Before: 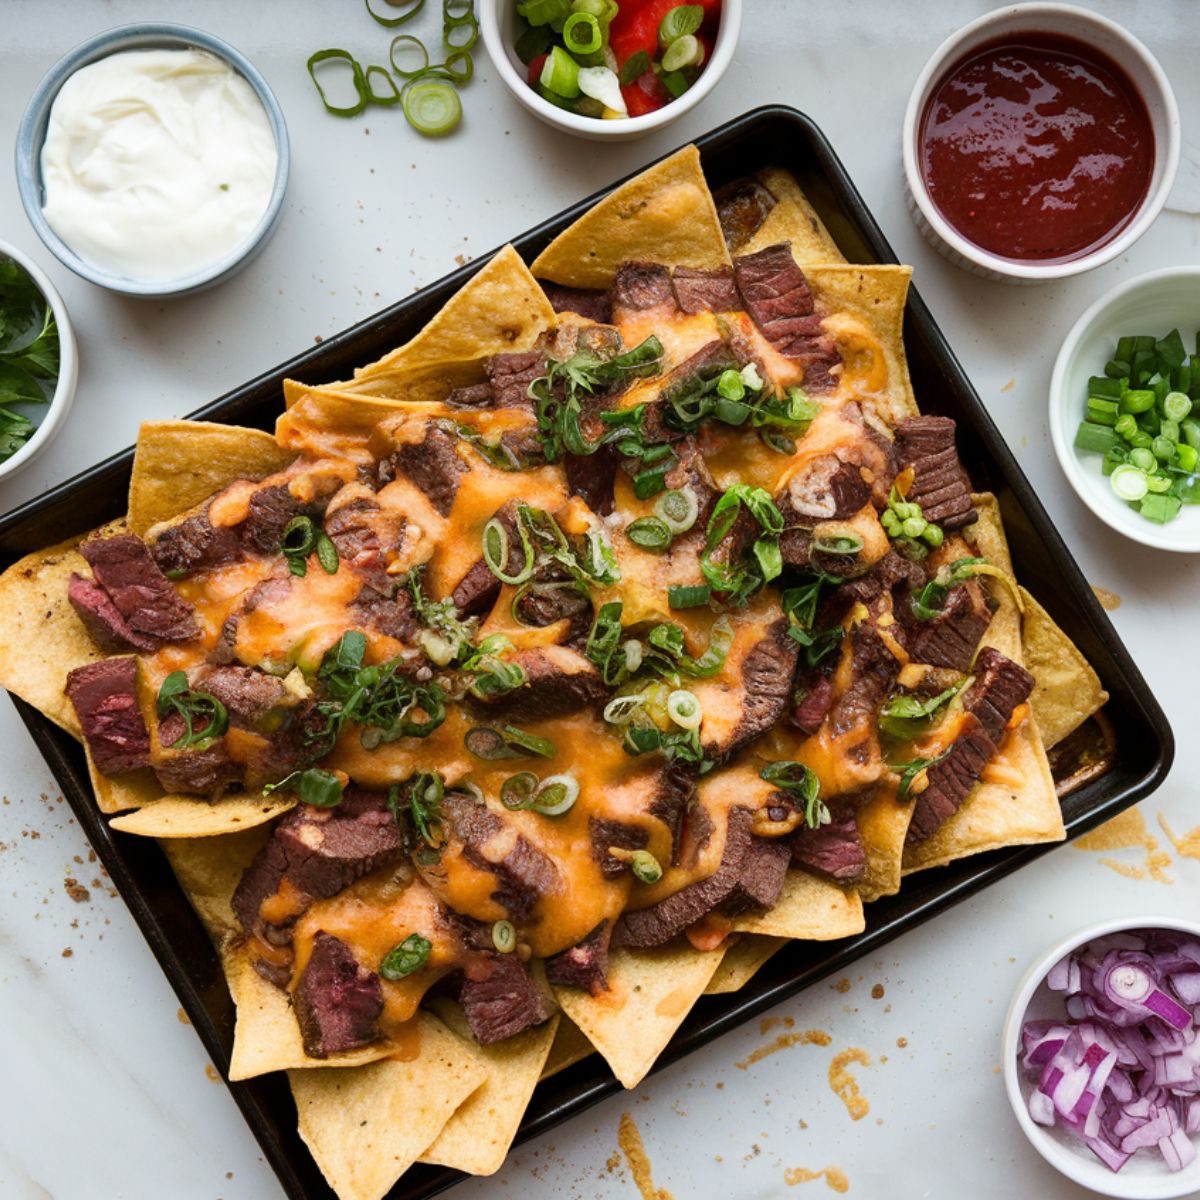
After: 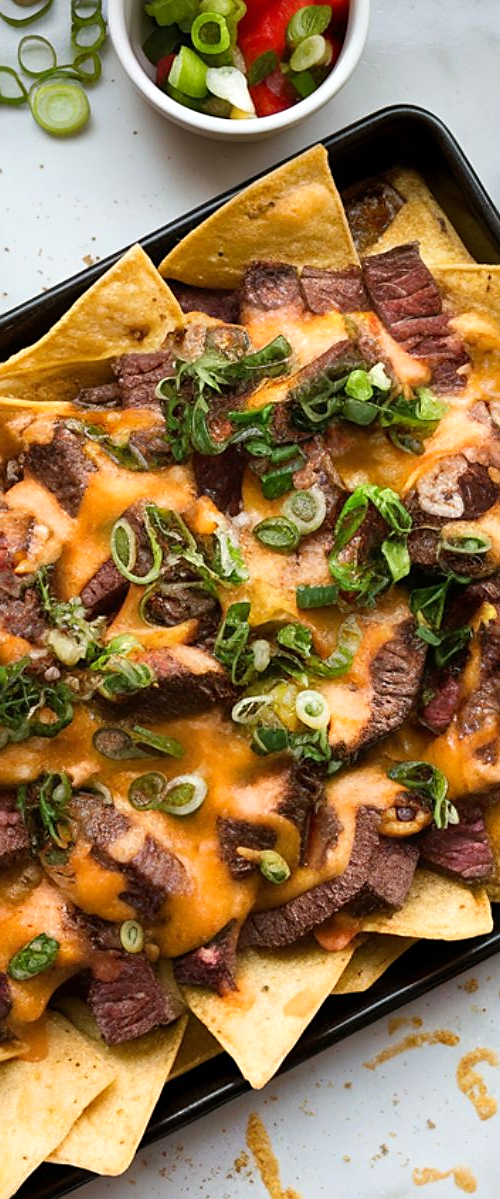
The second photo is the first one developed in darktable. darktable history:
crop: left 31.042%, right 27.282%
levels: levels [0, 0.474, 0.947]
sharpen: radius 1.825, amount 0.405, threshold 1.241
